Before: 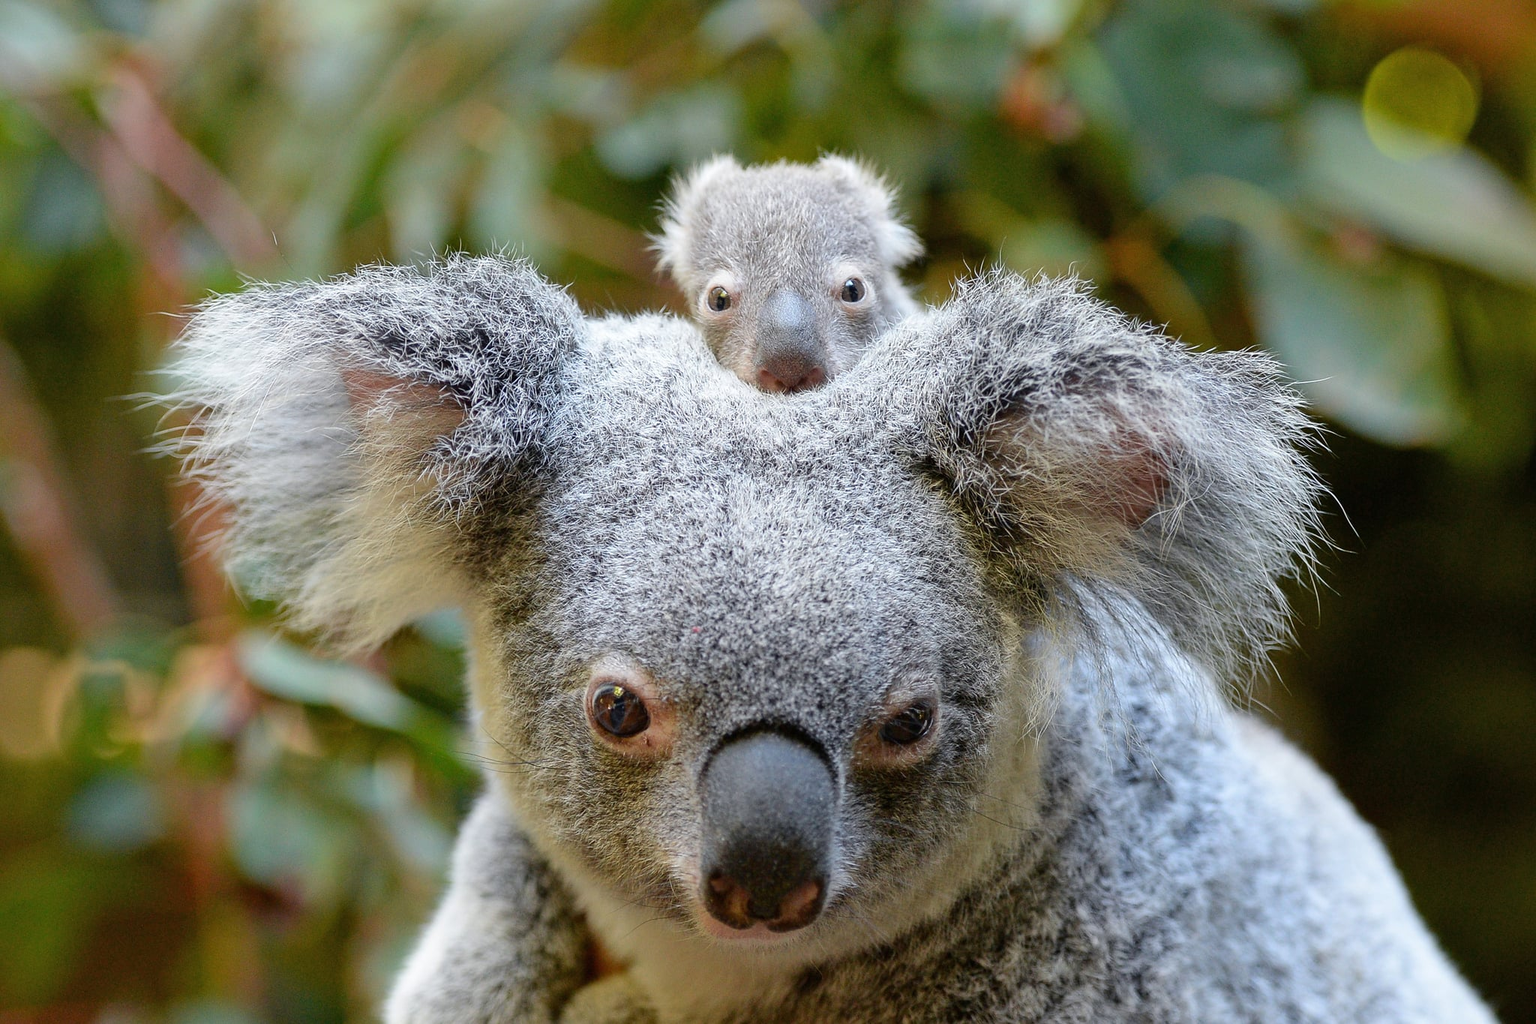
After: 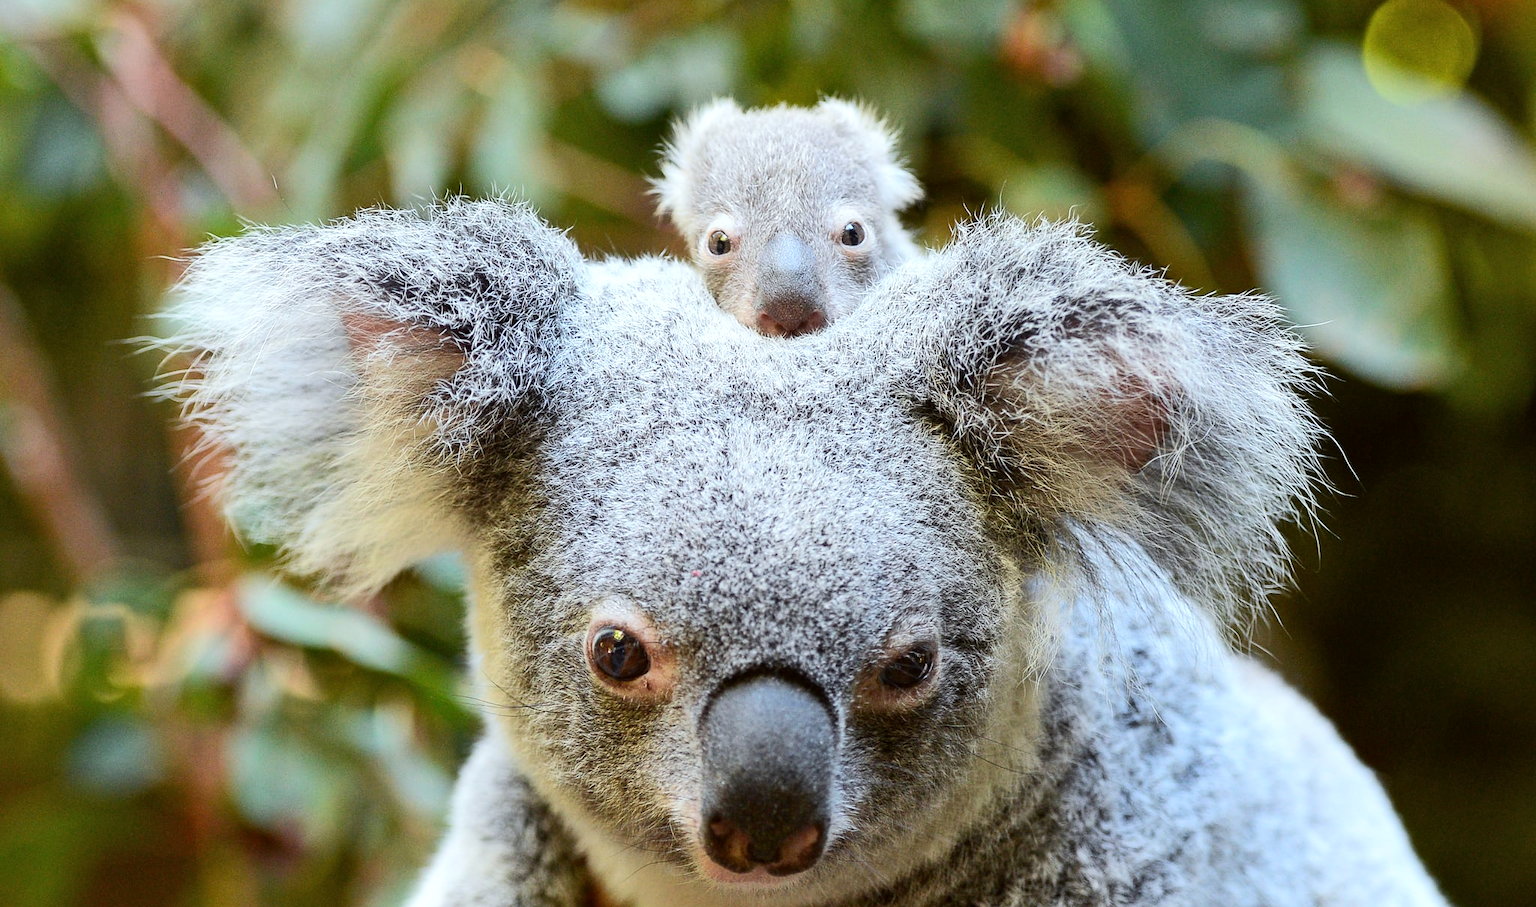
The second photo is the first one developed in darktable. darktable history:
color correction: highlights a* -2.76, highlights b* -2.82, shadows a* 2.11, shadows b* 2.65
tone equalizer: -8 EV 0.006 EV, -7 EV -0.019 EV, -6 EV 0.035 EV, -5 EV 0.025 EV, -4 EV 0.313 EV, -3 EV 0.626 EV, -2 EV 0.557 EV, -1 EV 0.169 EV, +0 EV 0.039 EV, edges refinement/feathering 500, mask exposure compensation -1.57 EV, preserve details no
crop and rotate: top 5.505%, bottom 5.835%
